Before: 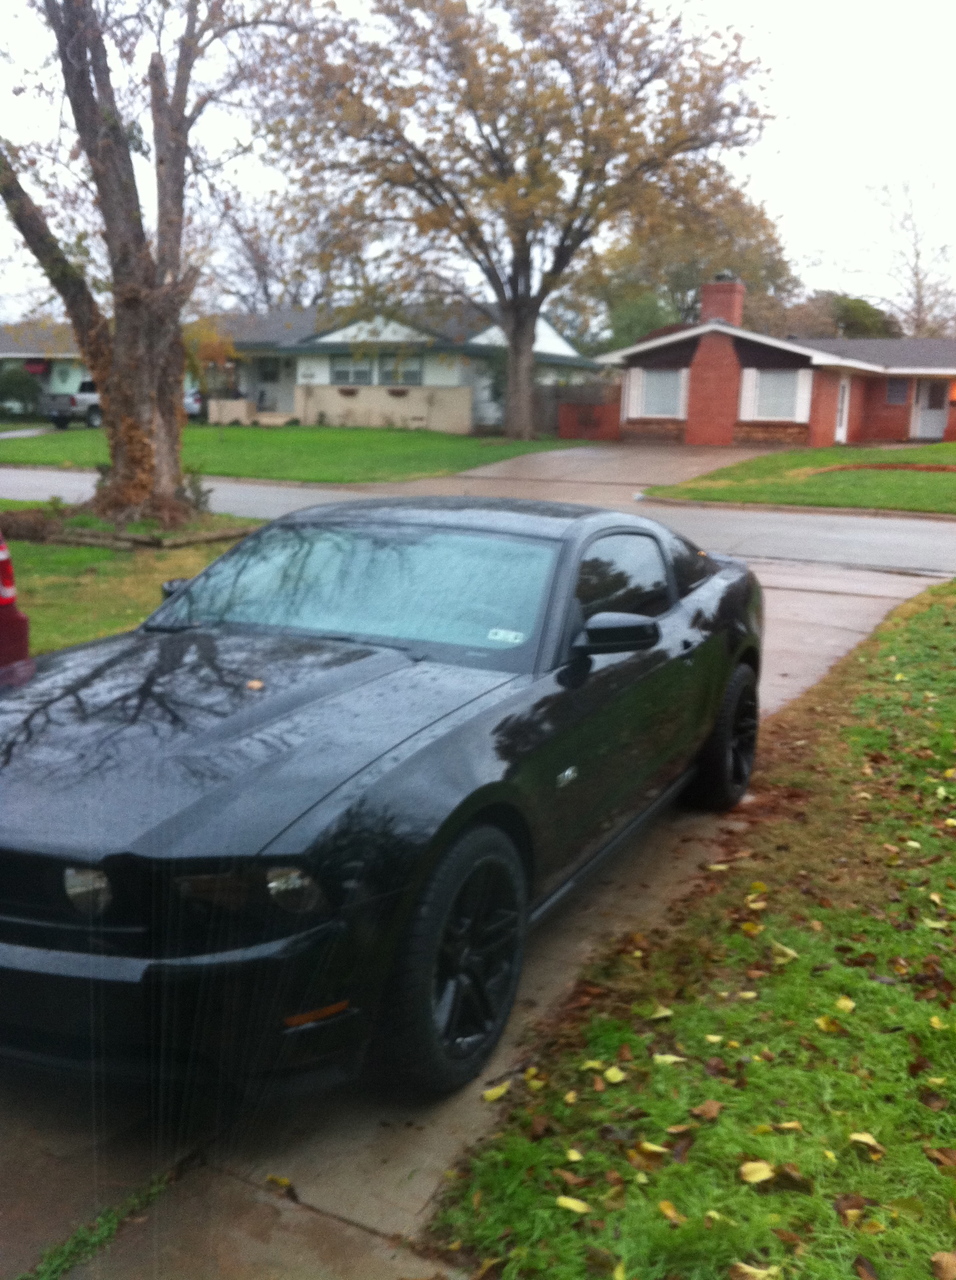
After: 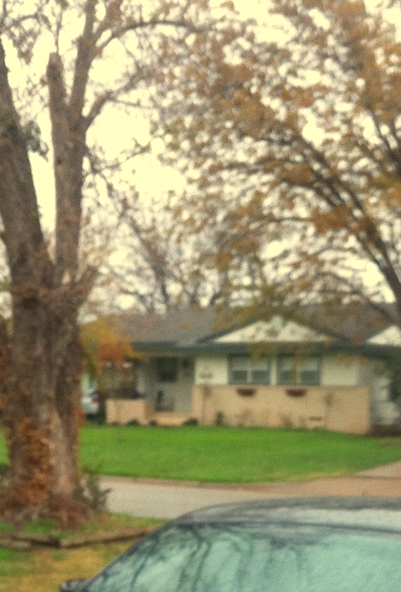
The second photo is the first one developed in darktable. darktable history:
white balance: red 1.08, blue 0.791
sharpen: radius 2.883, amount 0.868, threshold 47.523
crop and rotate: left 10.817%, top 0.062%, right 47.194%, bottom 53.626%
